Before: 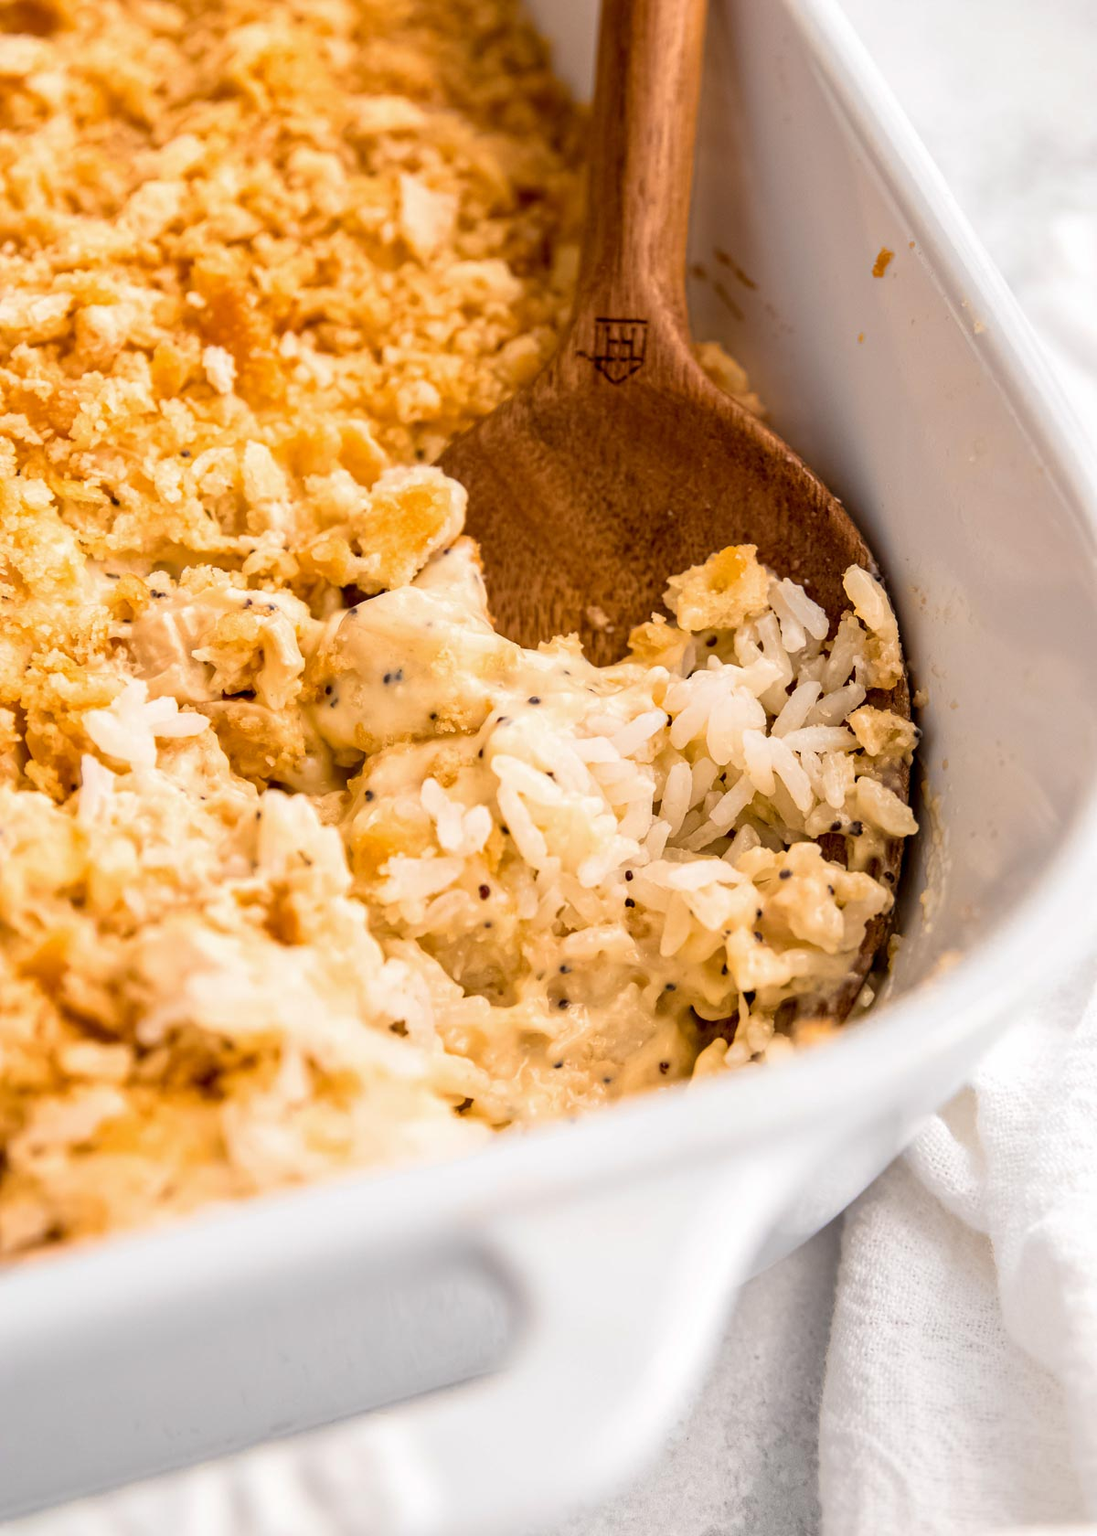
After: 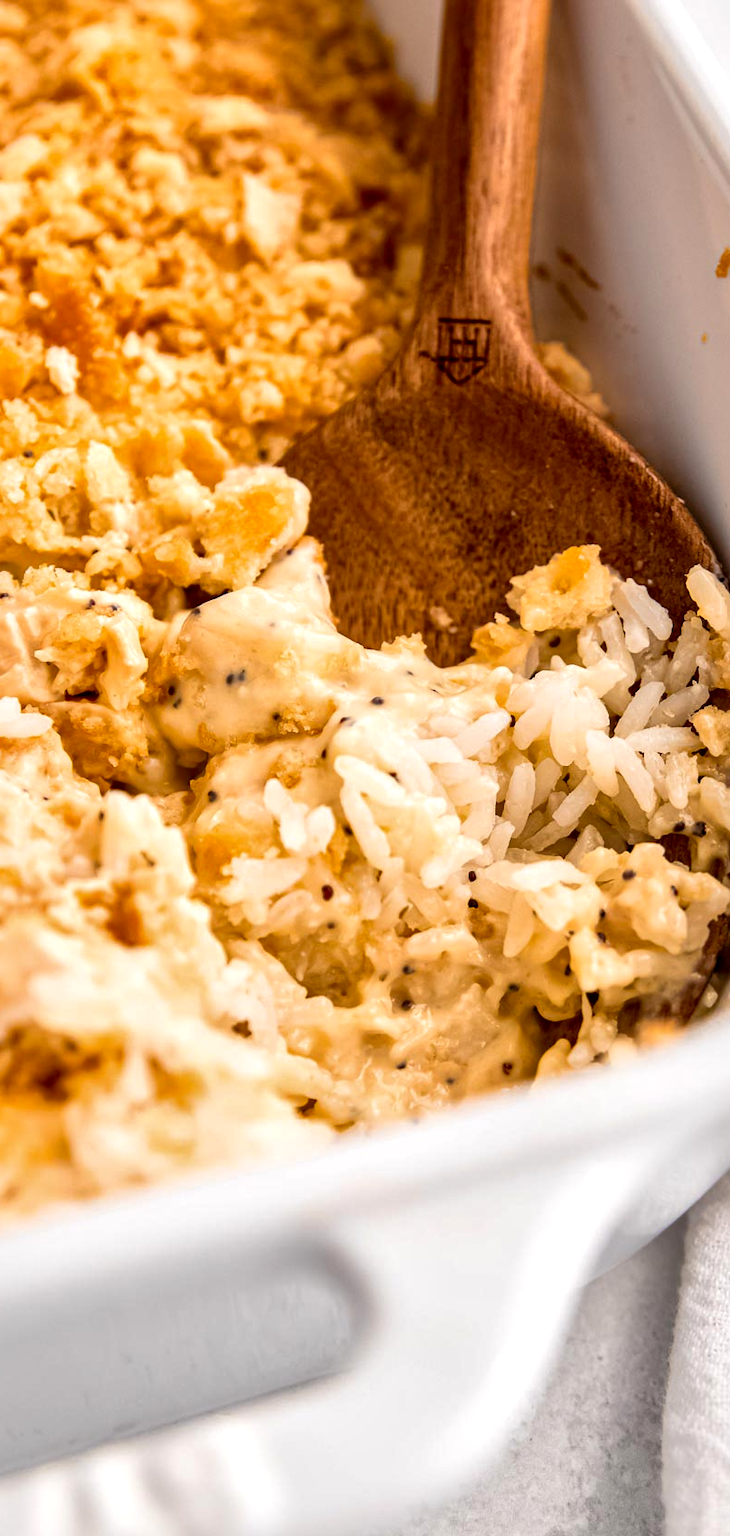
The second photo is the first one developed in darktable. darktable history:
color correction: saturation 1.1
crop and rotate: left 14.385%, right 18.948%
local contrast: mode bilateral grid, contrast 25, coarseness 60, detail 151%, midtone range 0.2
